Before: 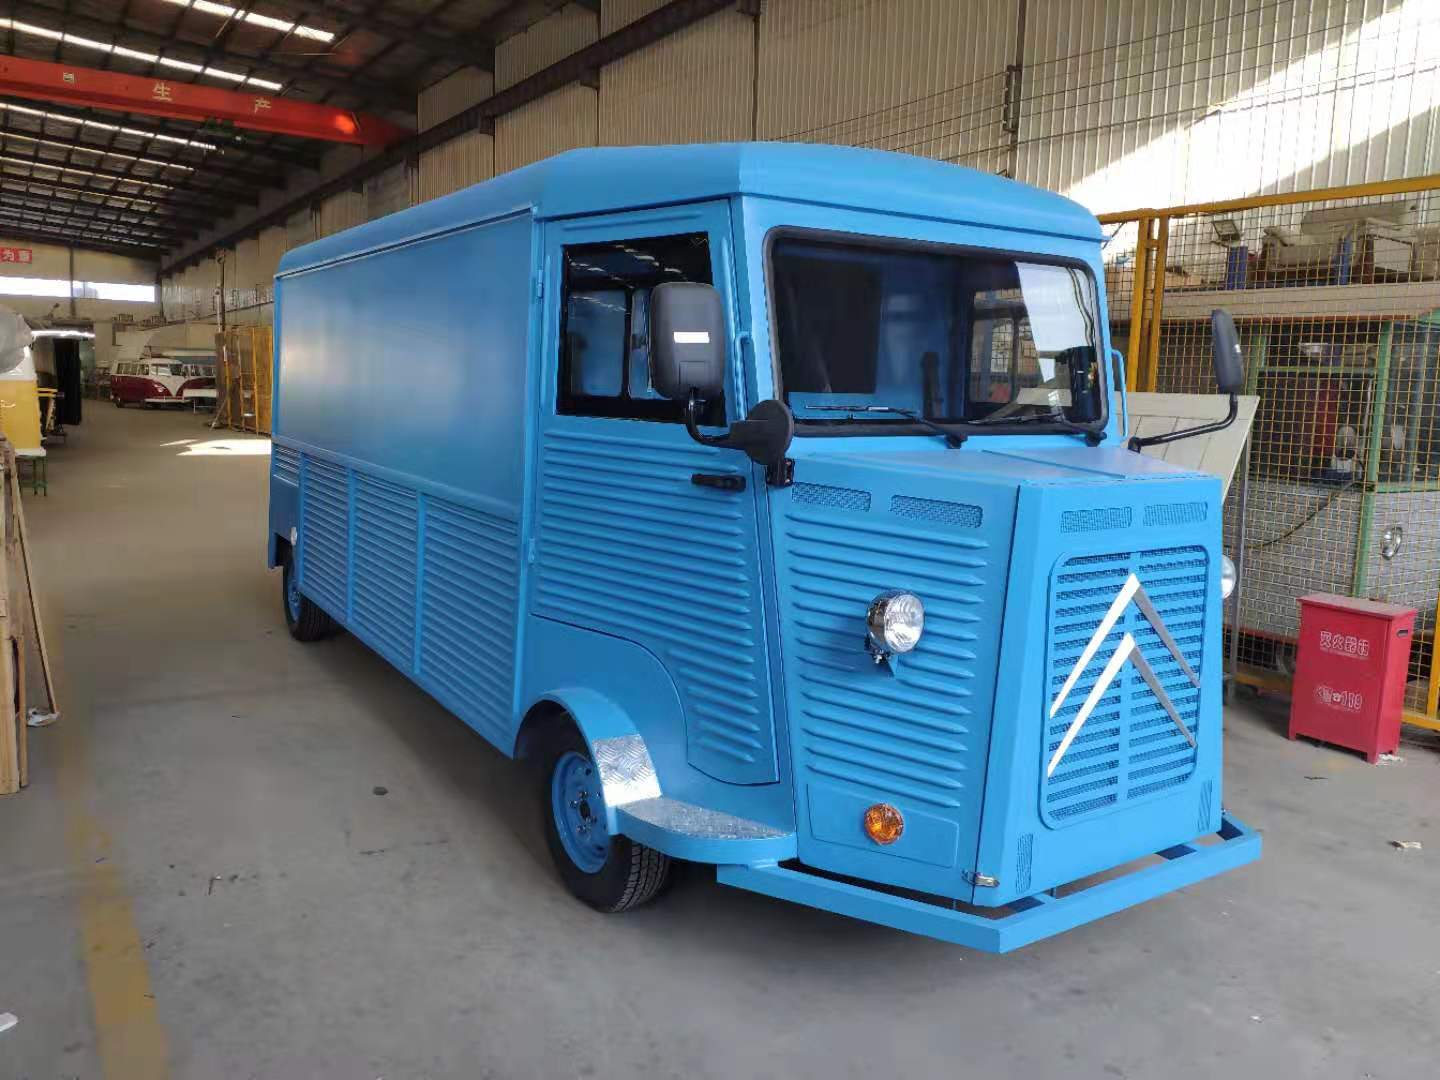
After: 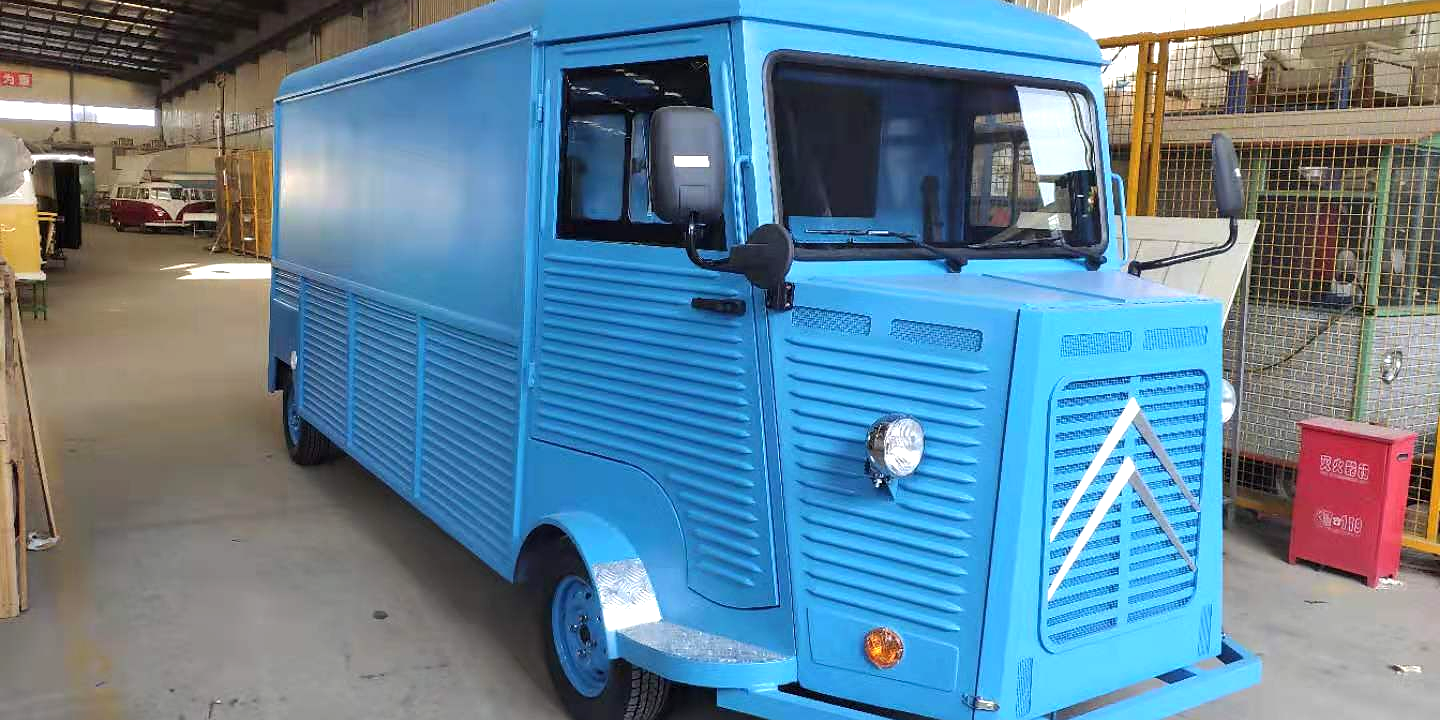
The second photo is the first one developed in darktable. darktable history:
exposure: exposure 0.495 EV, compensate exposure bias true, compensate highlight preservation false
crop: top 16.305%, bottom 16.783%
sharpen: radius 0.975, amount 0.607
